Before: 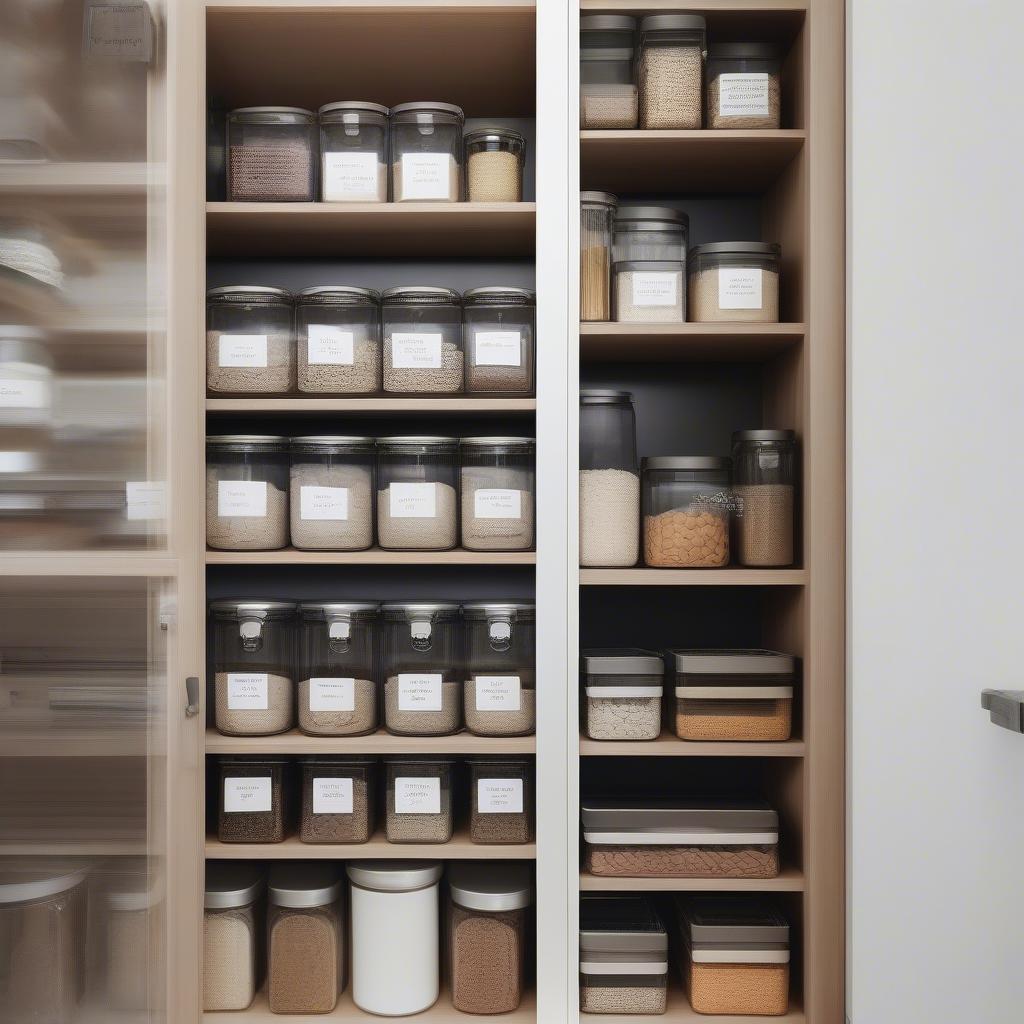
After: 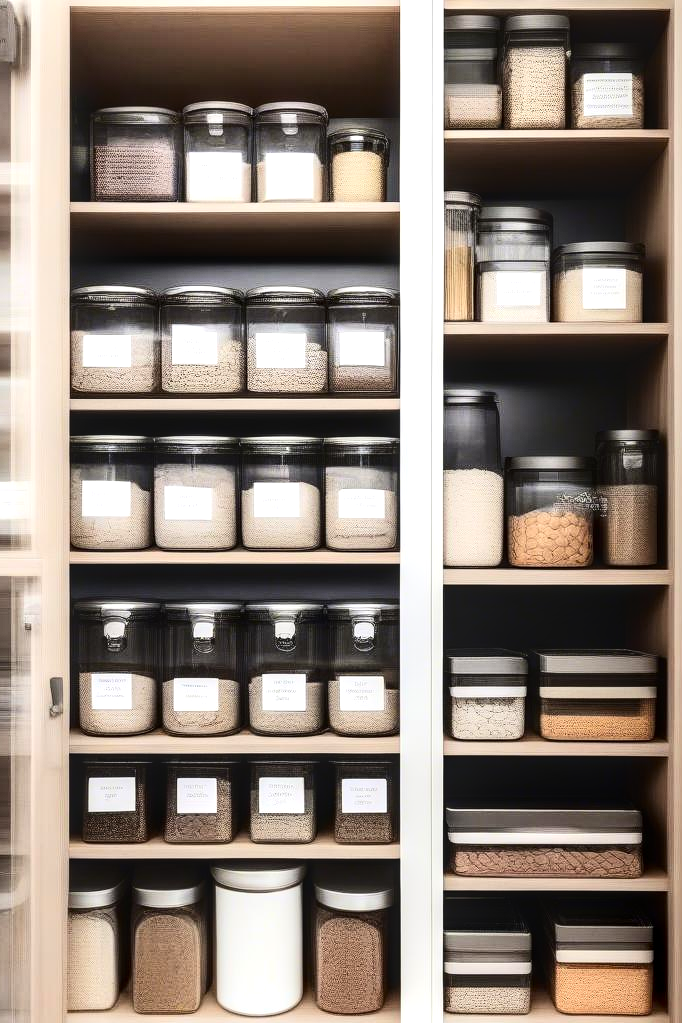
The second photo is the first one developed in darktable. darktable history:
local contrast: detail 130%
tone equalizer: -8 EV -0.743 EV, -7 EV -0.728 EV, -6 EV -0.607 EV, -5 EV -0.415 EV, -3 EV 0.386 EV, -2 EV 0.6 EV, -1 EV 0.696 EV, +0 EV 0.725 EV
crop and rotate: left 13.363%, right 19.968%
contrast brightness saturation: contrast 0.272
